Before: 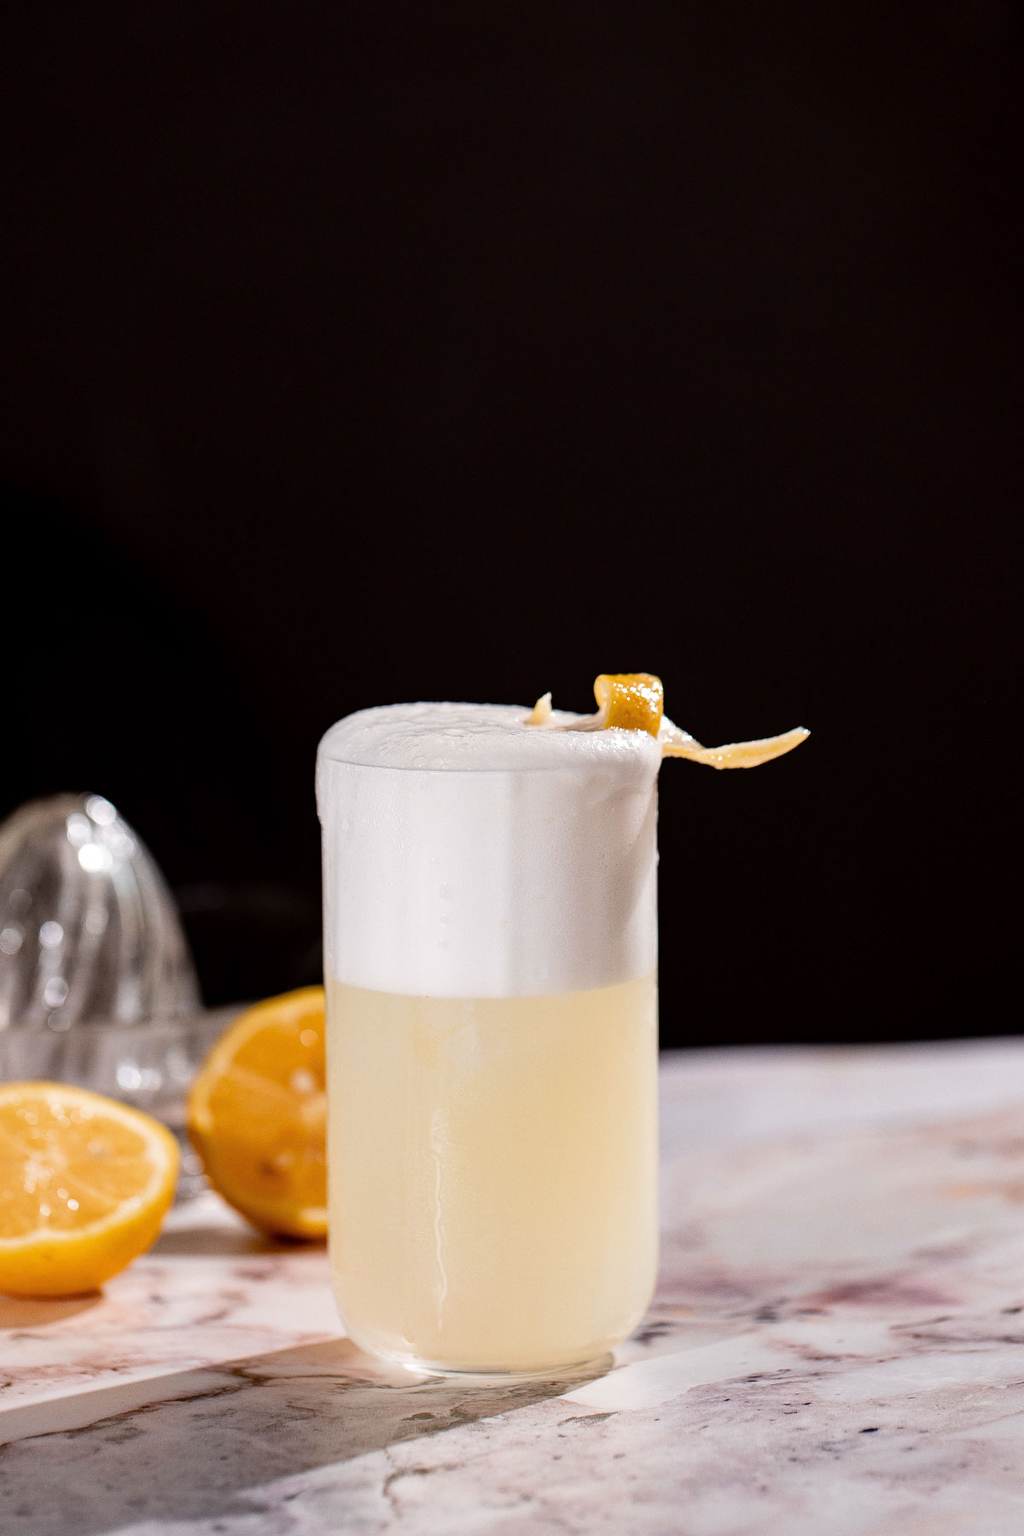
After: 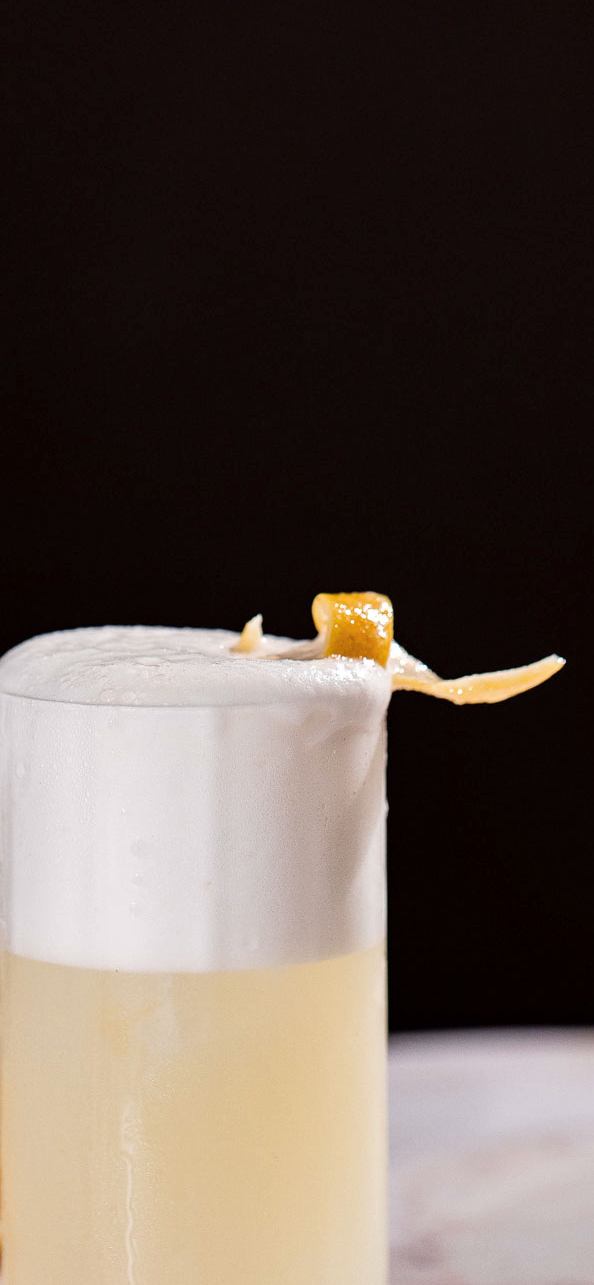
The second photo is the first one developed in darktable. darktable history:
shadows and highlights: shadows 29.32, highlights -29.32, low approximation 0.01, soften with gaussian
crop: left 32.075%, top 10.976%, right 18.355%, bottom 17.596%
